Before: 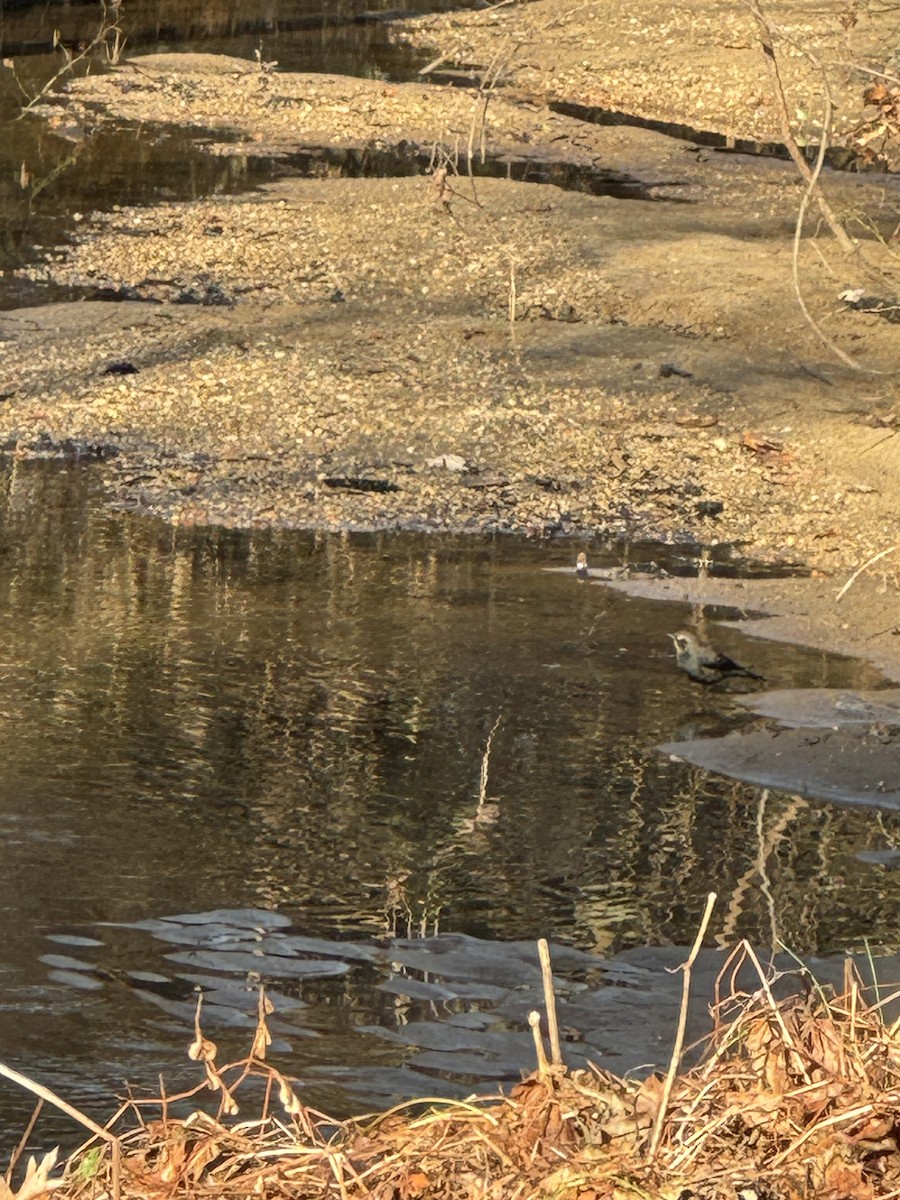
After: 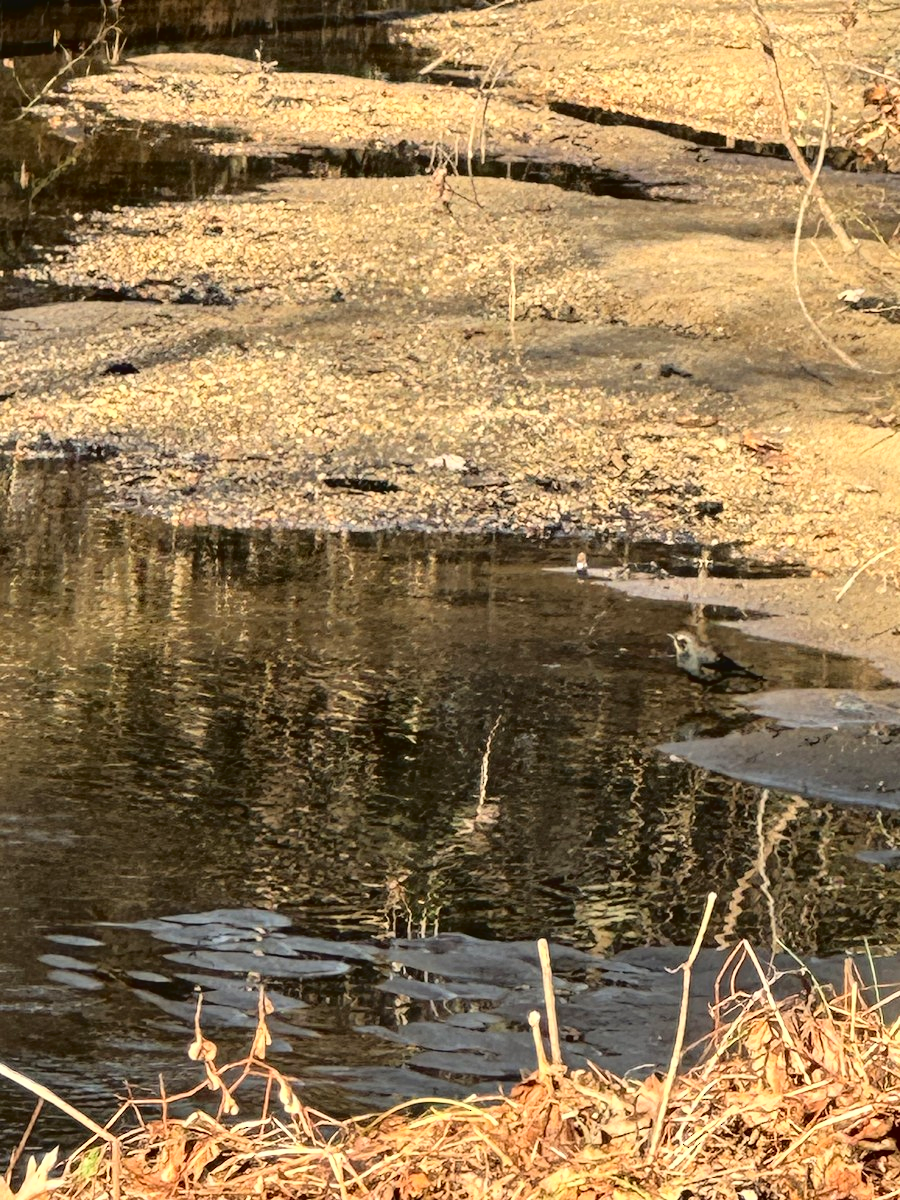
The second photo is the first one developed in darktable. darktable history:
tone curve: curves: ch0 [(0, 0) (0.003, 0.033) (0.011, 0.033) (0.025, 0.036) (0.044, 0.039) (0.069, 0.04) (0.1, 0.043) (0.136, 0.052) (0.177, 0.085) (0.224, 0.14) (0.277, 0.225) (0.335, 0.333) (0.399, 0.419) (0.468, 0.51) (0.543, 0.603) (0.623, 0.713) (0.709, 0.808) (0.801, 0.901) (0.898, 0.98) (1, 1)], color space Lab, independent channels, preserve colors none
